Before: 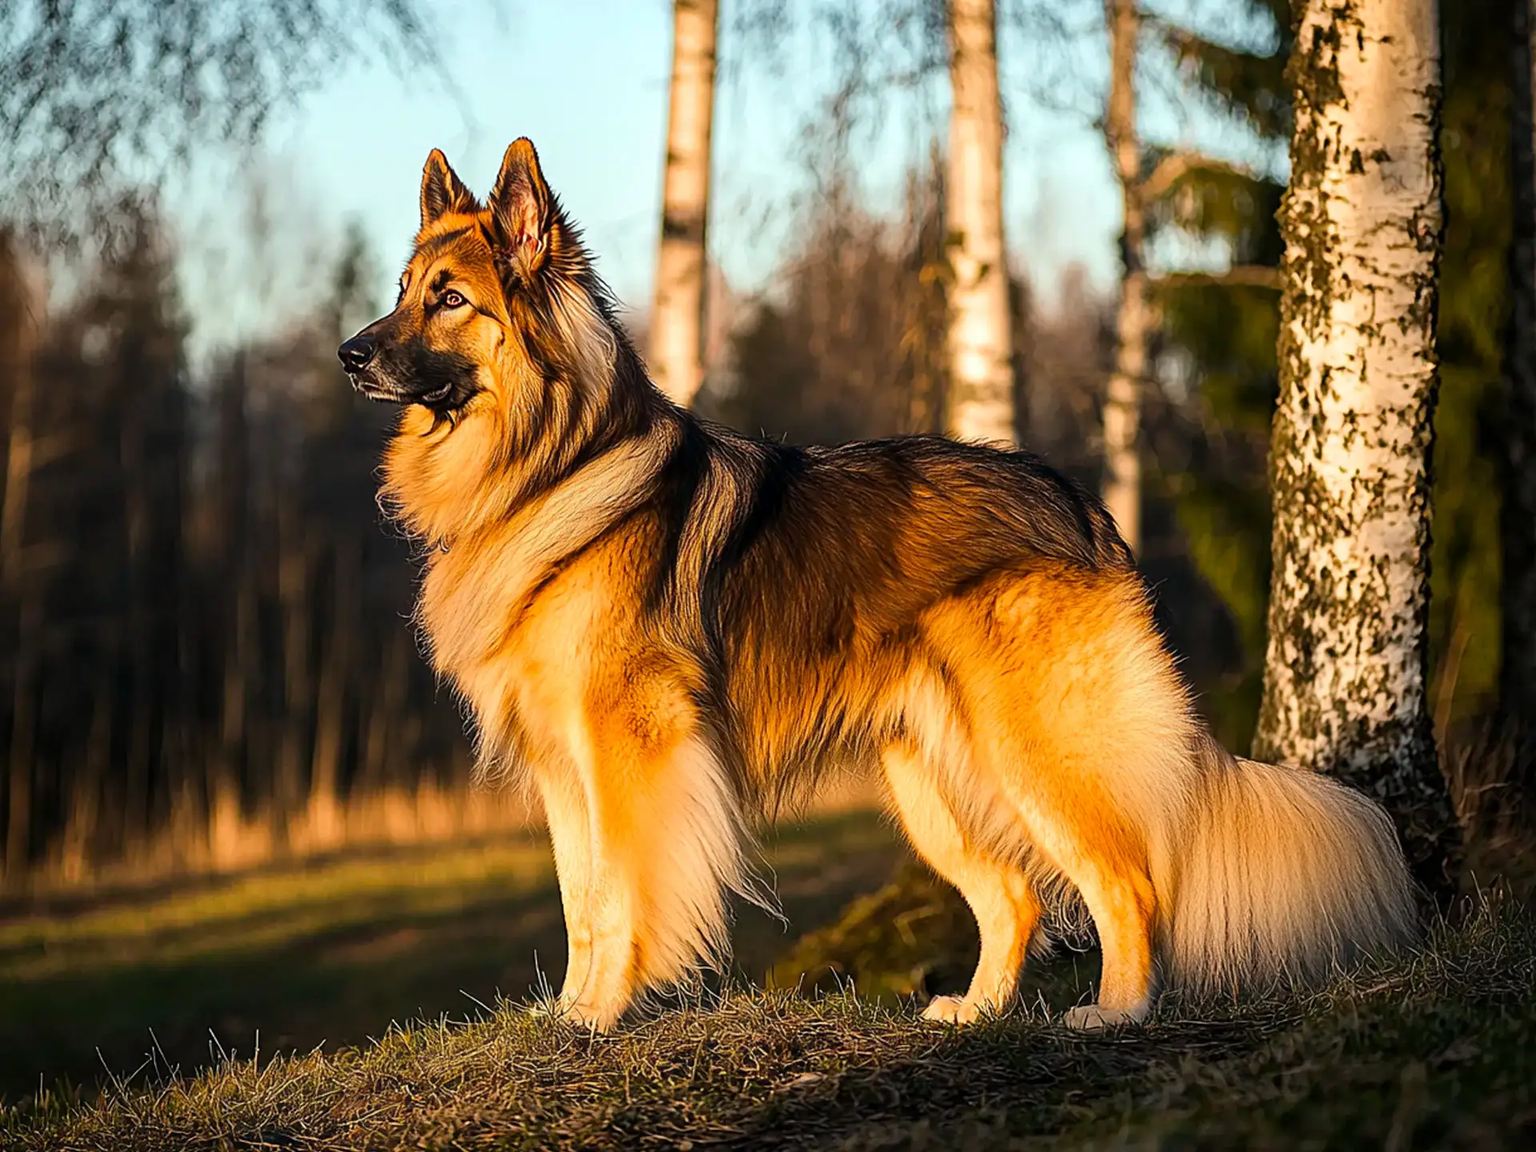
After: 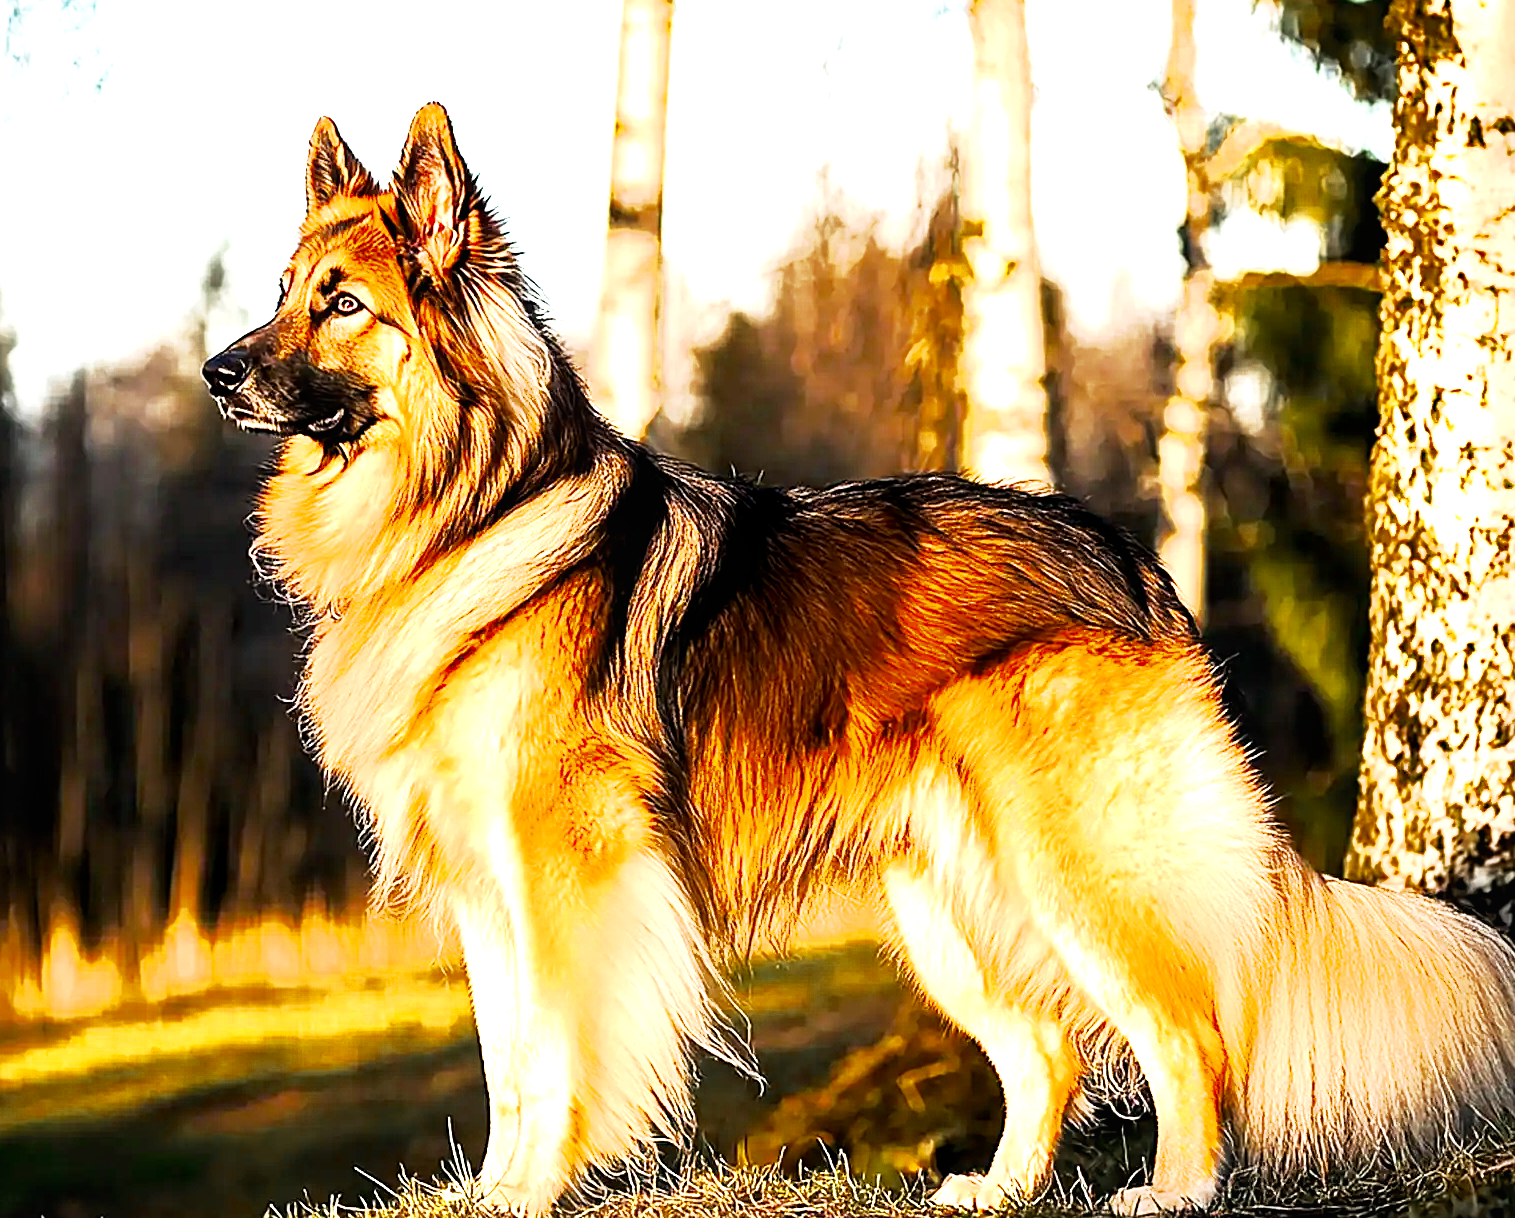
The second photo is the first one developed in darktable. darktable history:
crop: left 11.498%, top 4.916%, right 9.564%, bottom 10.479%
exposure: black level correction 0, exposure 1.199 EV, compensate highlight preservation false
local contrast: mode bilateral grid, contrast 20, coarseness 50, detail 120%, midtone range 0.2
tone equalizer: -8 EV -1.09 EV, -7 EV -1.01 EV, -6 EV -0.85 EV, -5 EV -0.552 EV, -3 EV 0.563 EV, -2 EV 0.845 EV, -1 EV 1 EV, +0 EV 1.07 EV, smoothing diameter 2.14%, edges refinement/feathering 15.03, mask exposure compensation -1.57 EV, filter diffusion 5
contrast brightness saturation: saturation -0.048
color zones: curves: ch0 [(0.11, 0.396) (0.195, 0.36) (0.25, 0.5) (0.303, 0.412) (0.357, 0.544) (0.75, 0.5) (0.967, 0.328)]; ch1 [(0, 0.468) (0.112, 0.512) (0.202, 0.6) (0.25, 0.5) (0.307, 0.352) (0.357, 0.544) (0.75, 0.5) (0.963, 0.524)]
sharpen: amount 0.214
tone curve: curves: ch0 [(0, 0.013) (0.054, 0.018) (0.205, 0.191) (0.289, 0.292) (0.39, 0.424) (0.493, 0.551) (0.647, 0.752) (0.778, 0.895) (1, 0.998)]; ch1 [(0, 0) (0.385, 0.343) (0.439, 0.415) (0.494, 0.495) (0.501, 0.501) (0.51, 0.509) (0.54, 0.546) (0.586, 0.606) (0.66, 0.701) (0.783, 0.804) (1, 1)]; ch2 [(0, 0) (0.32, 0.281) (0.403, 0.399) (0.441, 0.428) (0.47, 0.469) (0.498, 0.496) (0.524, 0.538) (0.566, 0.579) (0.633, 0.665) (0.7, 0.711) (1, 1)], preserve colors none
